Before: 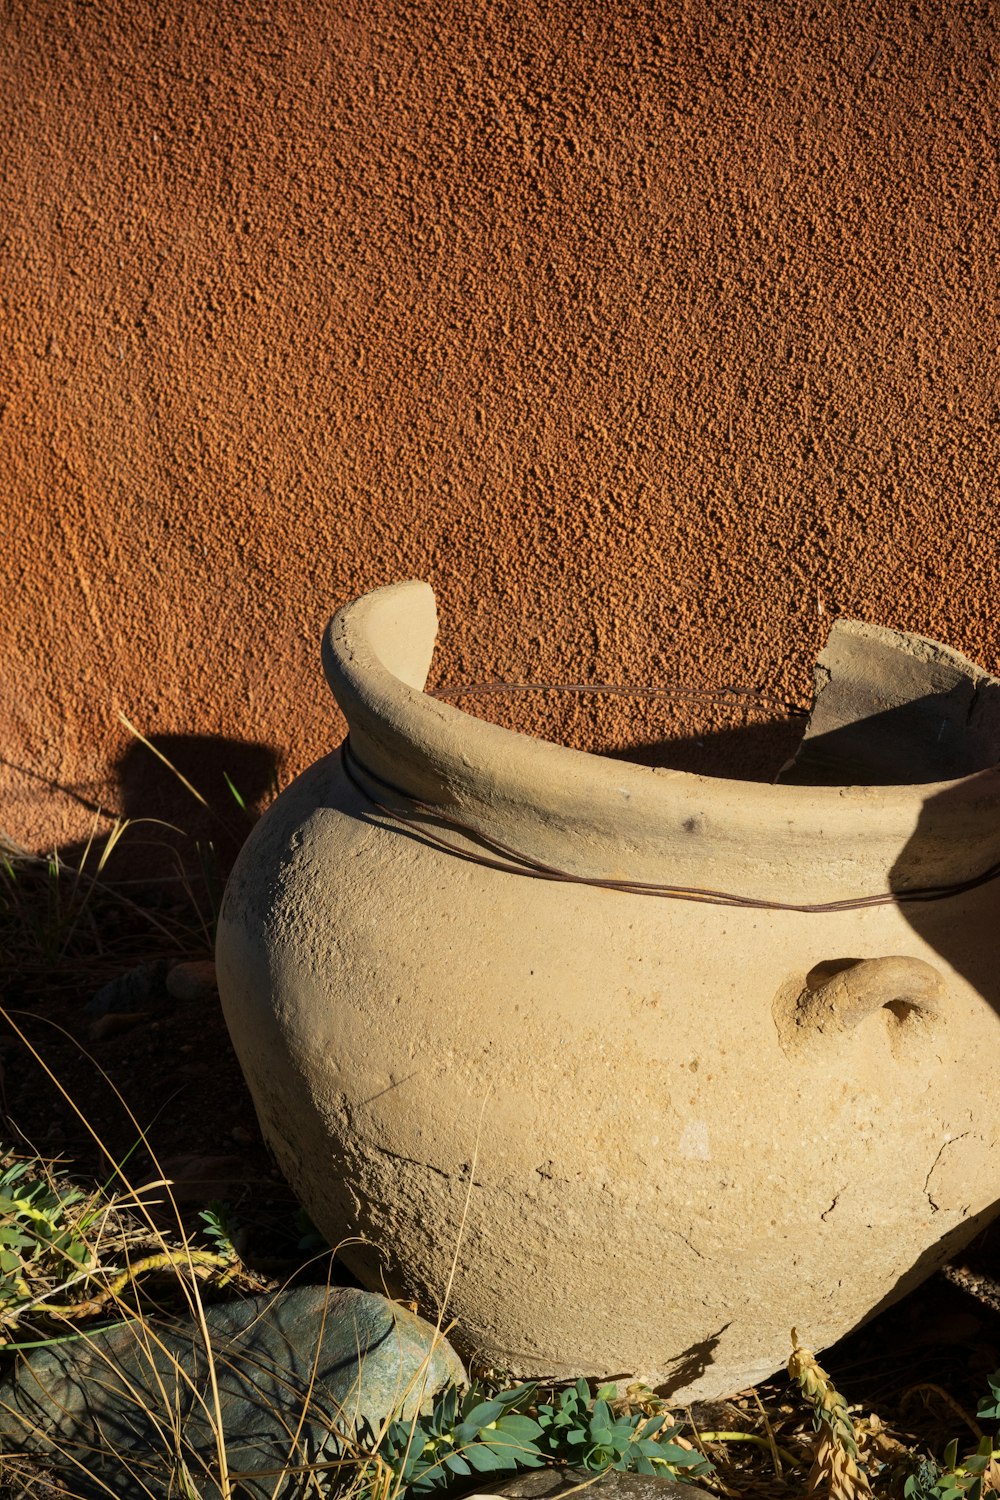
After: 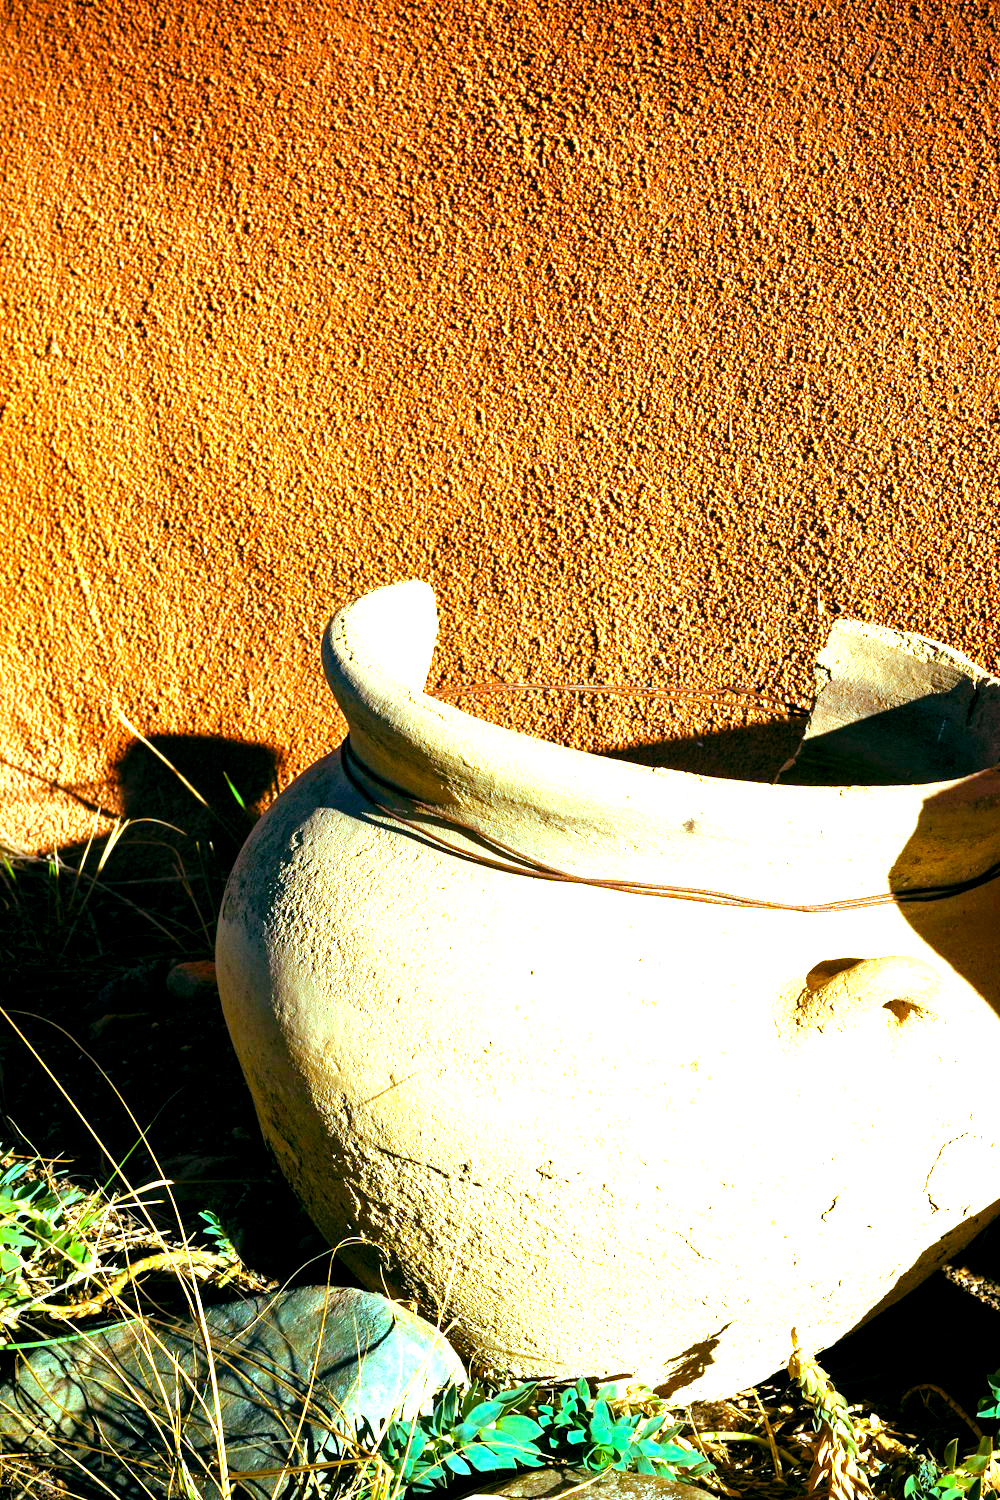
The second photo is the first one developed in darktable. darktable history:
levels: levels [0, 0.281, 0.562]
exposure: exposure 0.556 EV, compensate highlight preservation false
color balance rgb: shadows lift › luminance -7.7%, shadows lift › chroma 2.13%, shadows lift › hue 165.27°, power › luminance -7.77%, power › chroma 1.34%, power › hue 330.55°, highlights gain › luminance -33.33%, highlights gain › chroma 5.68%, highlights gain › hue 217.2°, global offset › luminance -0.33%, global offset › chroma 0.11%, global offset › hue 165.27°, perceptual saturation grading › global saturation 27.72%, perceptual saturation grading › highlights -25%, perceptual saturation grading › mid-tones 25%, perceptual saturation grading › shadows 50%
